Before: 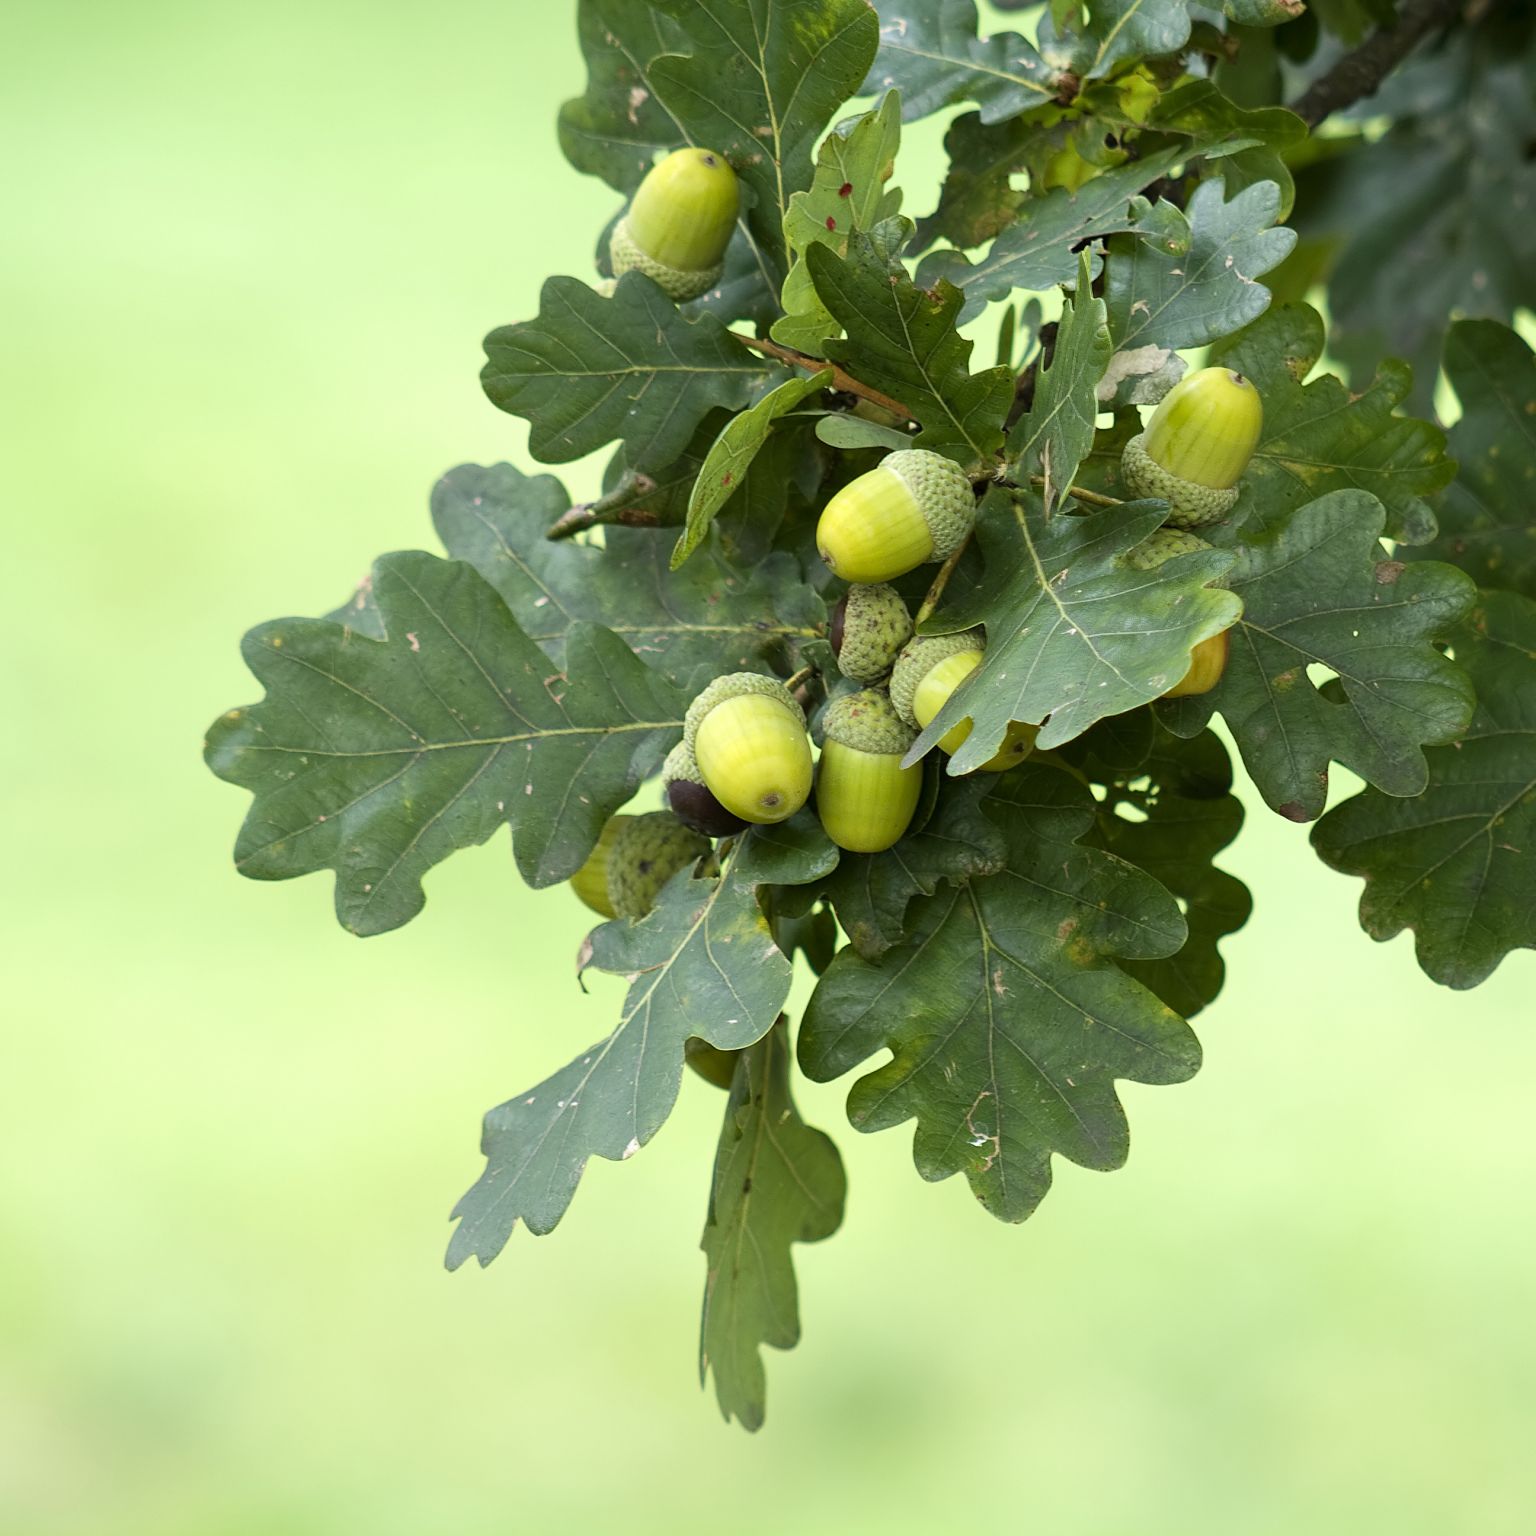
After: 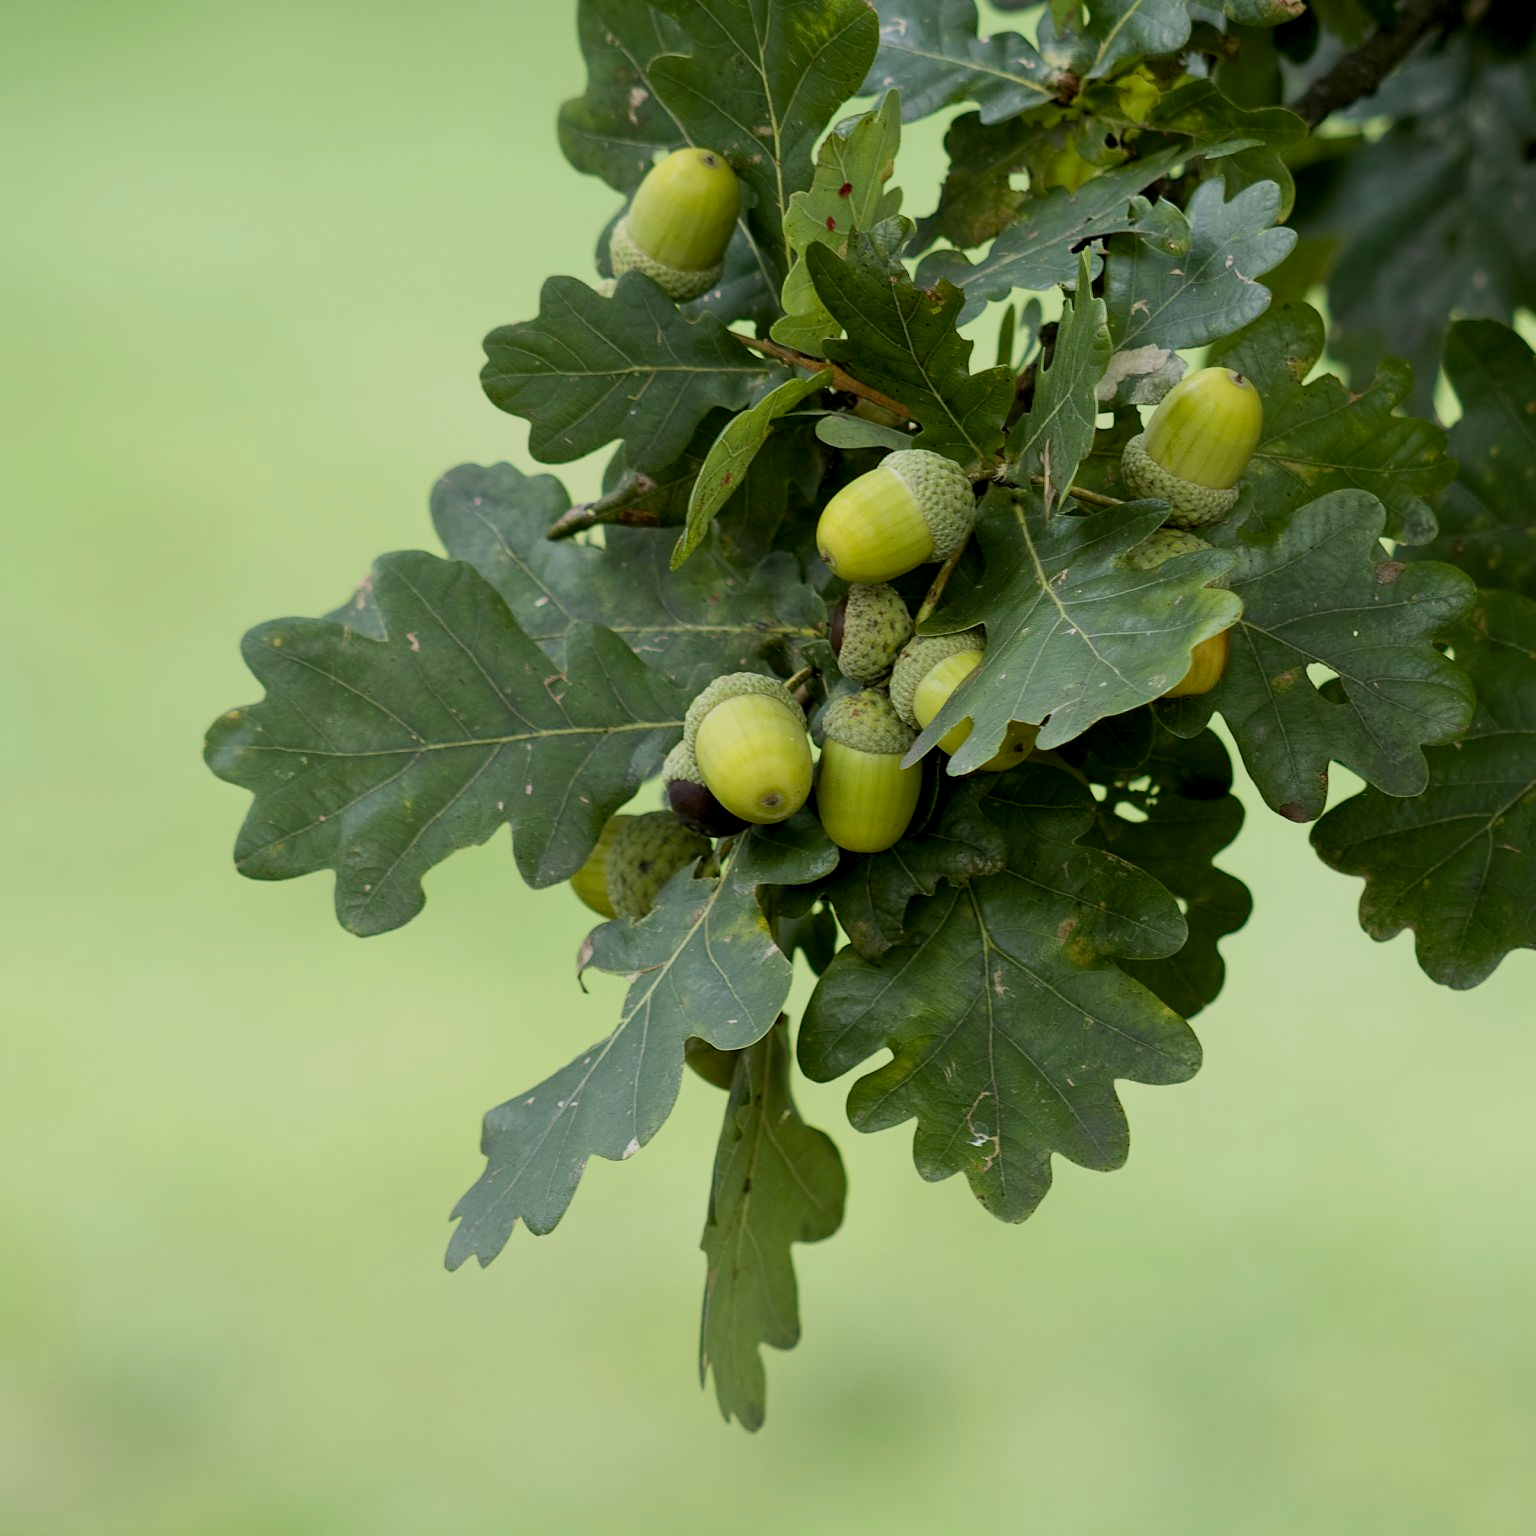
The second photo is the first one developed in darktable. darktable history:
exposure: black level correction 0.009, exposure -0.637 EV, compensate highlight preservation false
